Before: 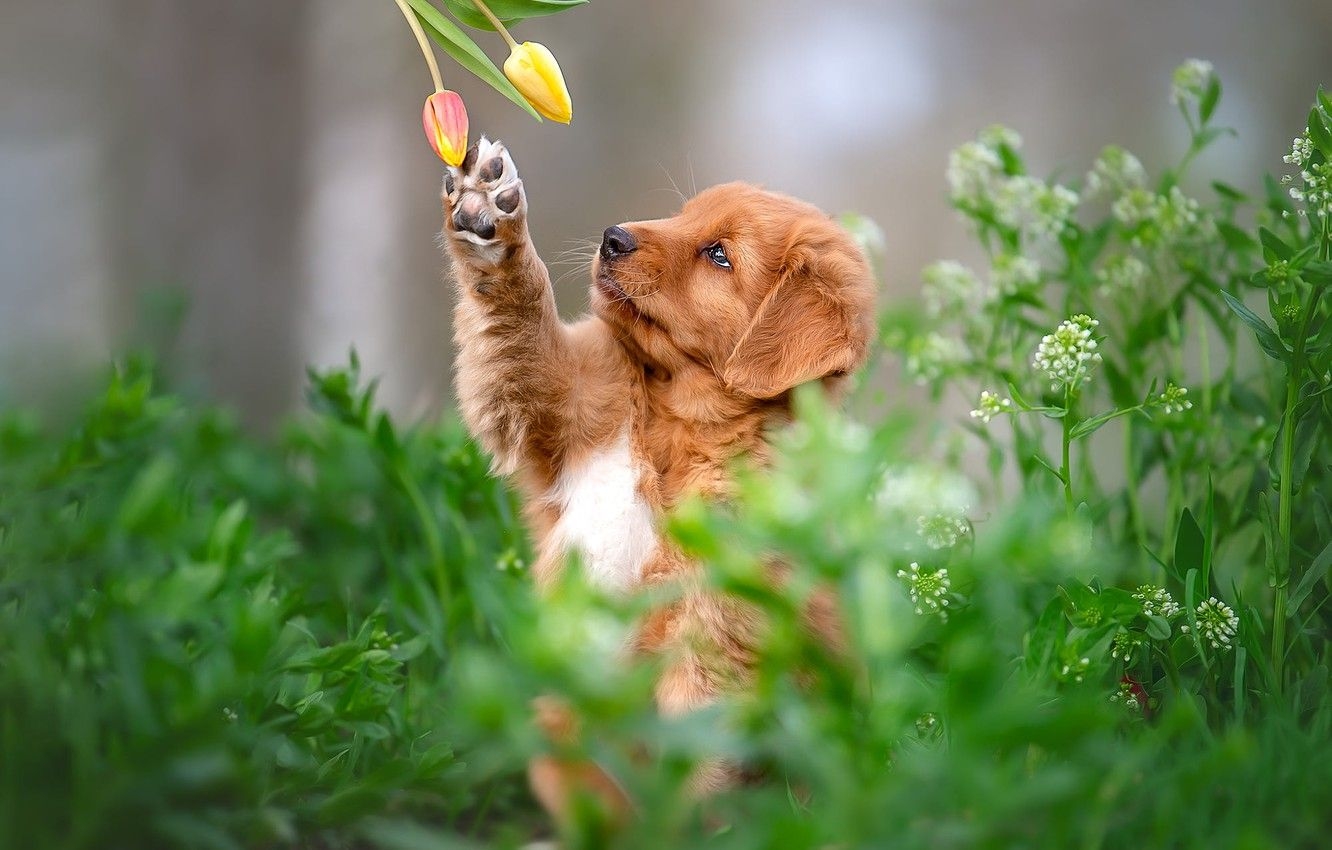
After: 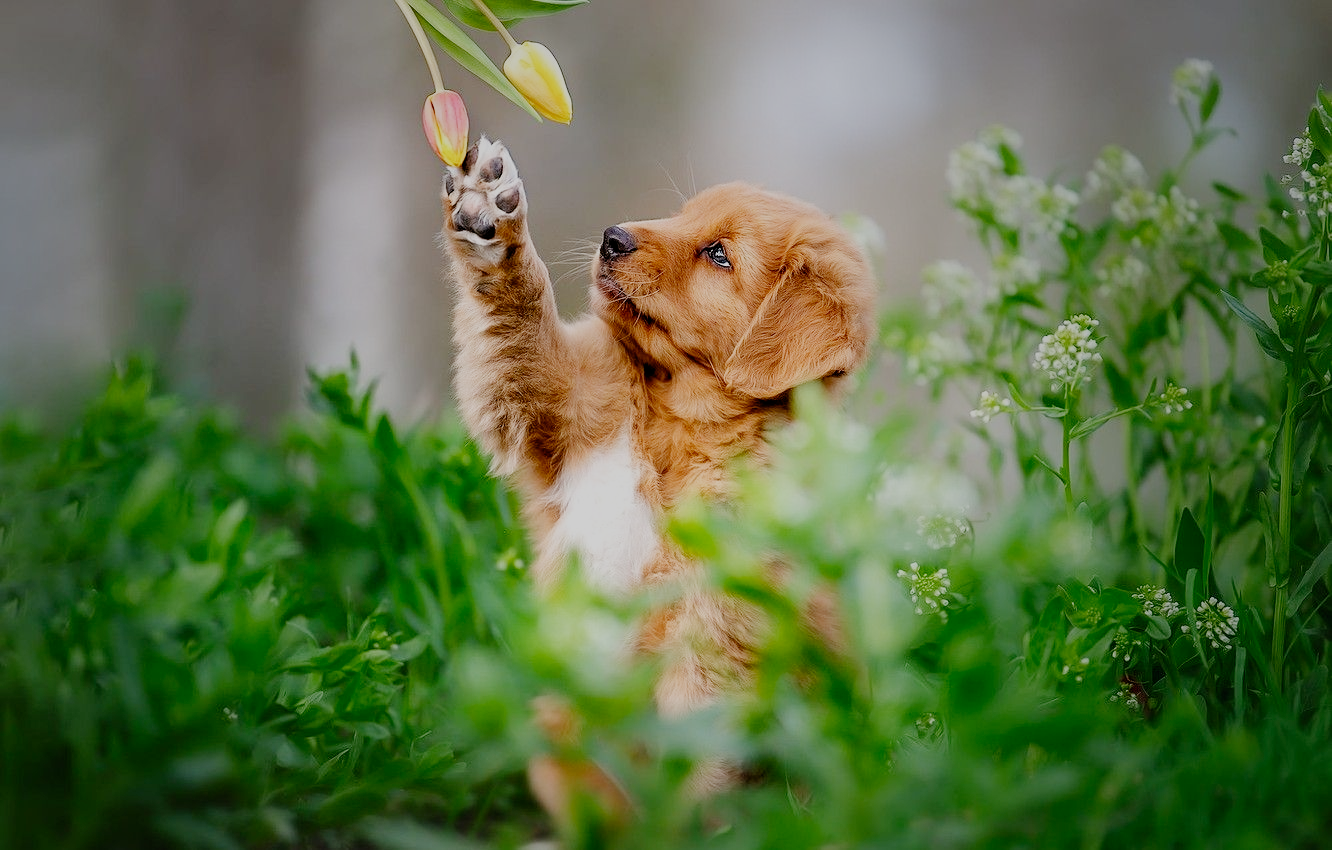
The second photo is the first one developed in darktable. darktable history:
contrast brightness saturation: contrast 0.074
vignetting: fall-off start 33.82%, fall-off radius 64.48%, brightness -0.318, saturation -0.064, center (-0.12, -0.002), width/height ratio 0.961
filmic rgb: black relative exposure -6.13 EV, white relative exposure 6.94 EV, hardness 2.26, preserve chrominance no, color science v5 (2021)
levels: levels [0, 0.492, 0.984]
